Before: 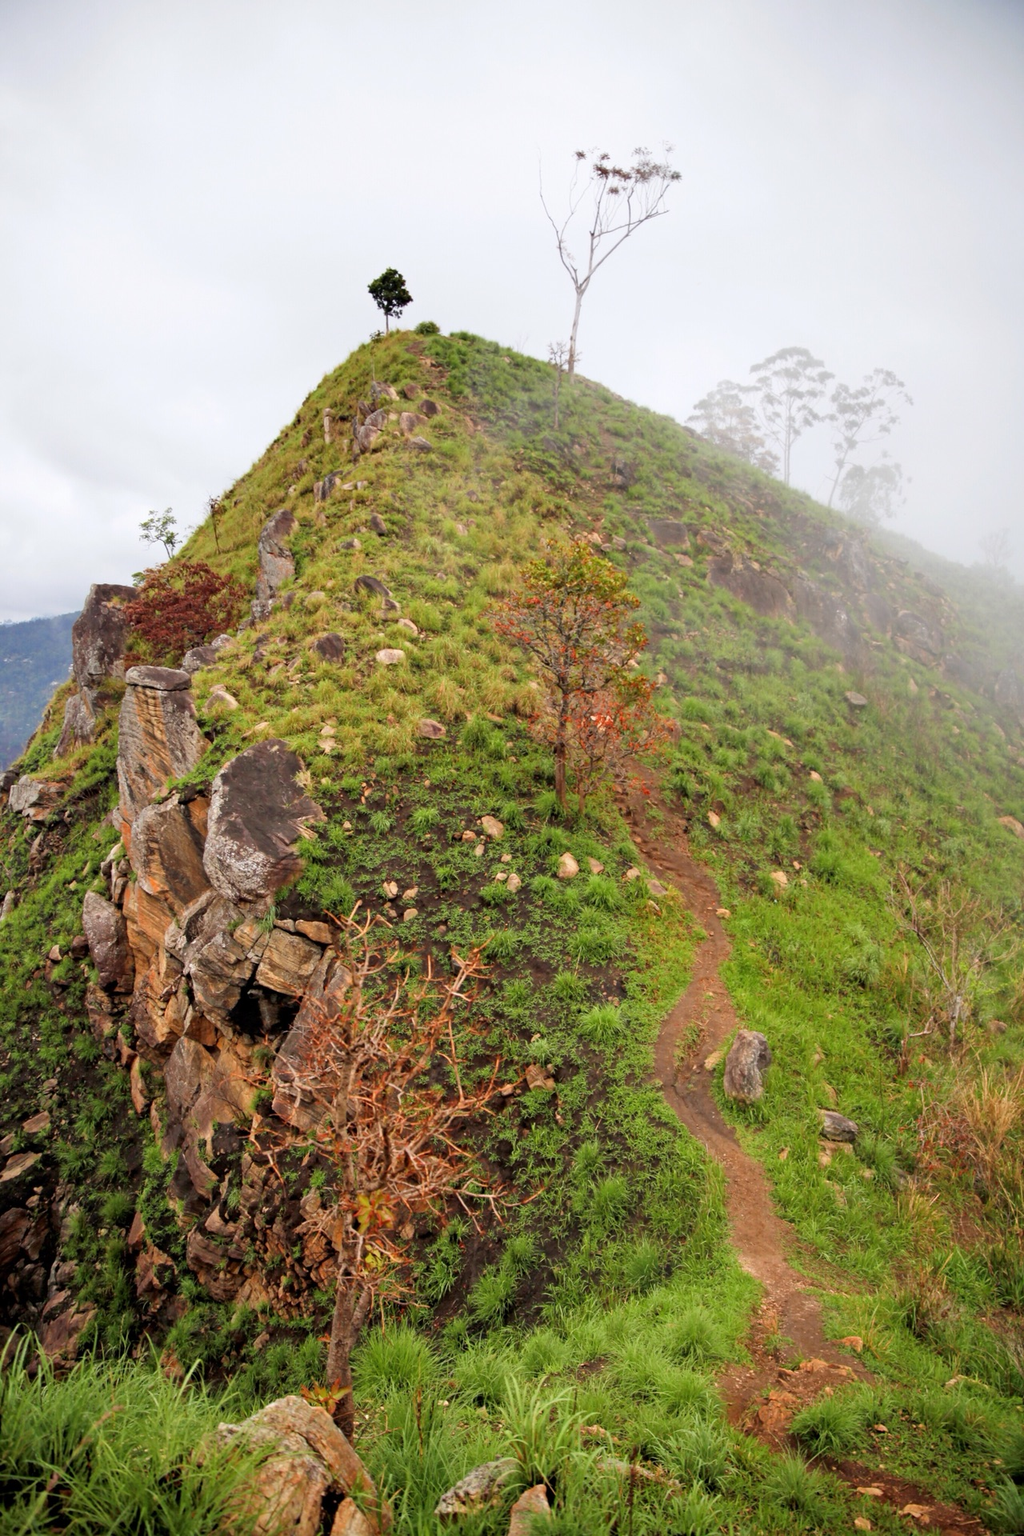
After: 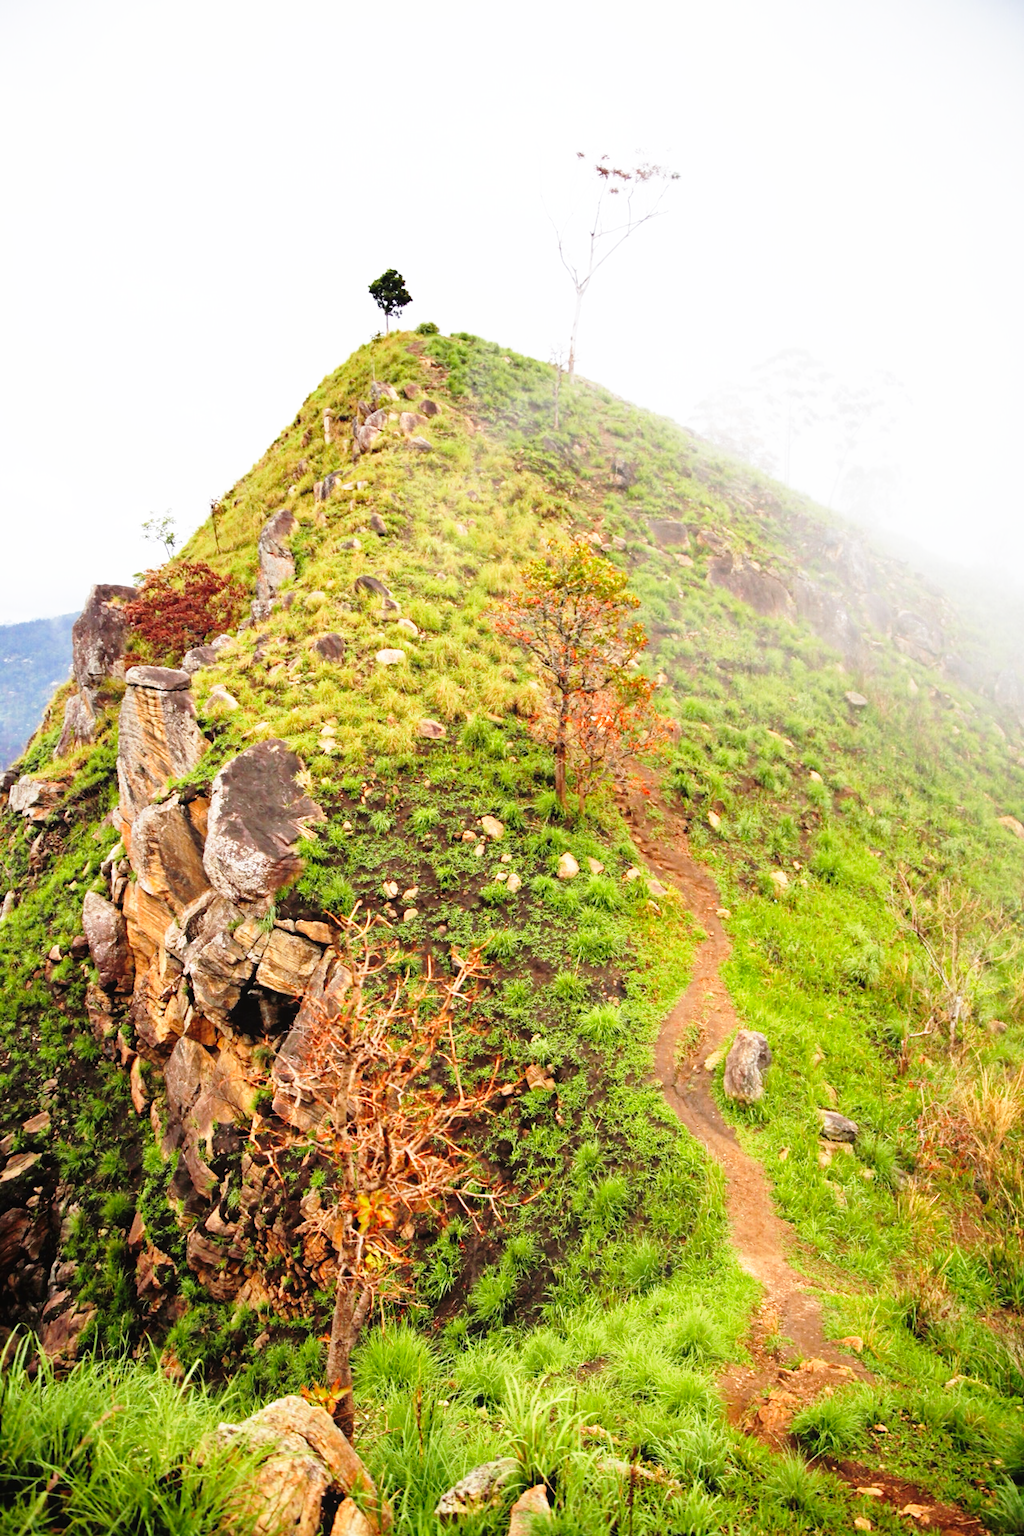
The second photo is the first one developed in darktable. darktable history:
contrast equalizer: octaves 7, y [[0.6 ×6], [0.55 ×6], [0 ×6], [0 ×6], [0 ×6]], mix -0.2
base curve: curves: ch0 [(0, 0) (0.026, 0.03) (0.109, 0.232) (0.351, 0.748) (0.669, 0.968) (1, 1)], preserve colors none
